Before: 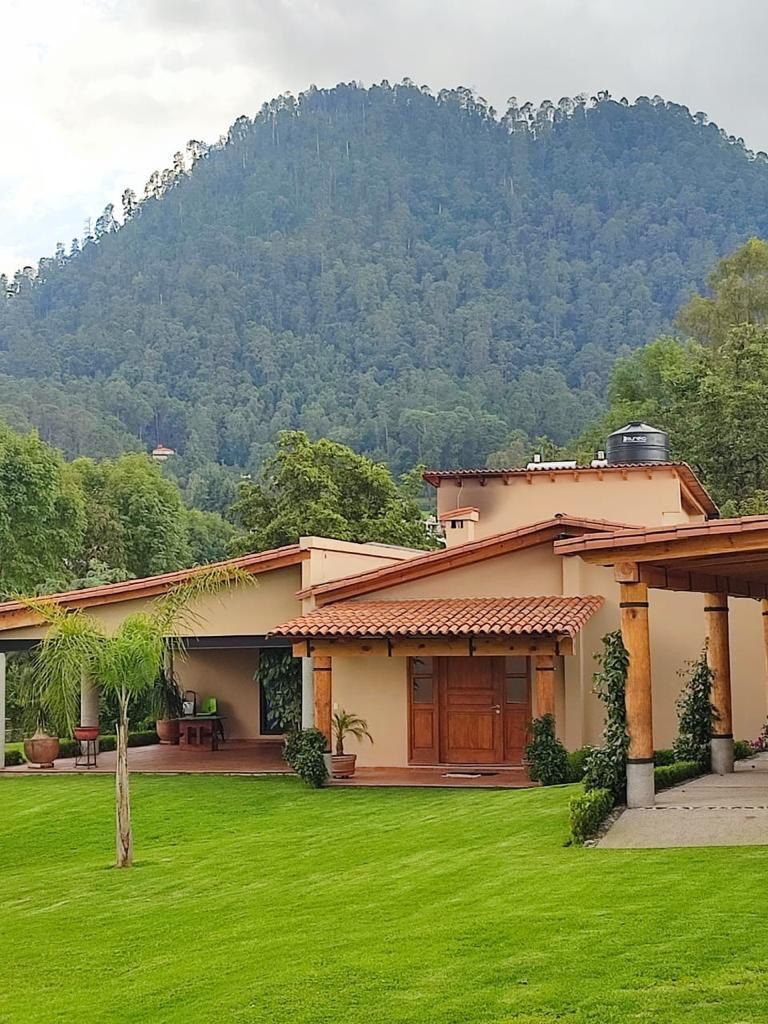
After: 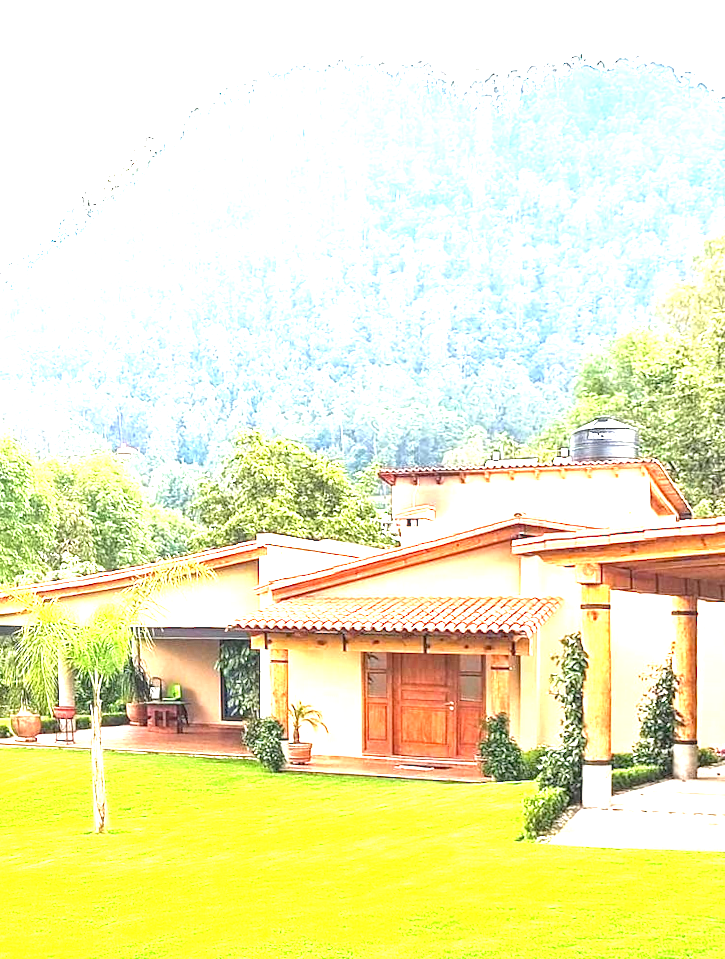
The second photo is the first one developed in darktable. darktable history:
rotate and perspective: rotation 0.062°, lens shift (vertical) 0.115, lens shift (horizontal) -0.133, crop left 0.047, crop right 0.94, crop top 0.061, crop bottom 0.94
levels: levels [0, 0.499, 1]
exposure: black level correction 0.001, exposure 2.607 EV, compensate exposure bias true, compensate highlight preservation false
local contrast: on, module defaults
